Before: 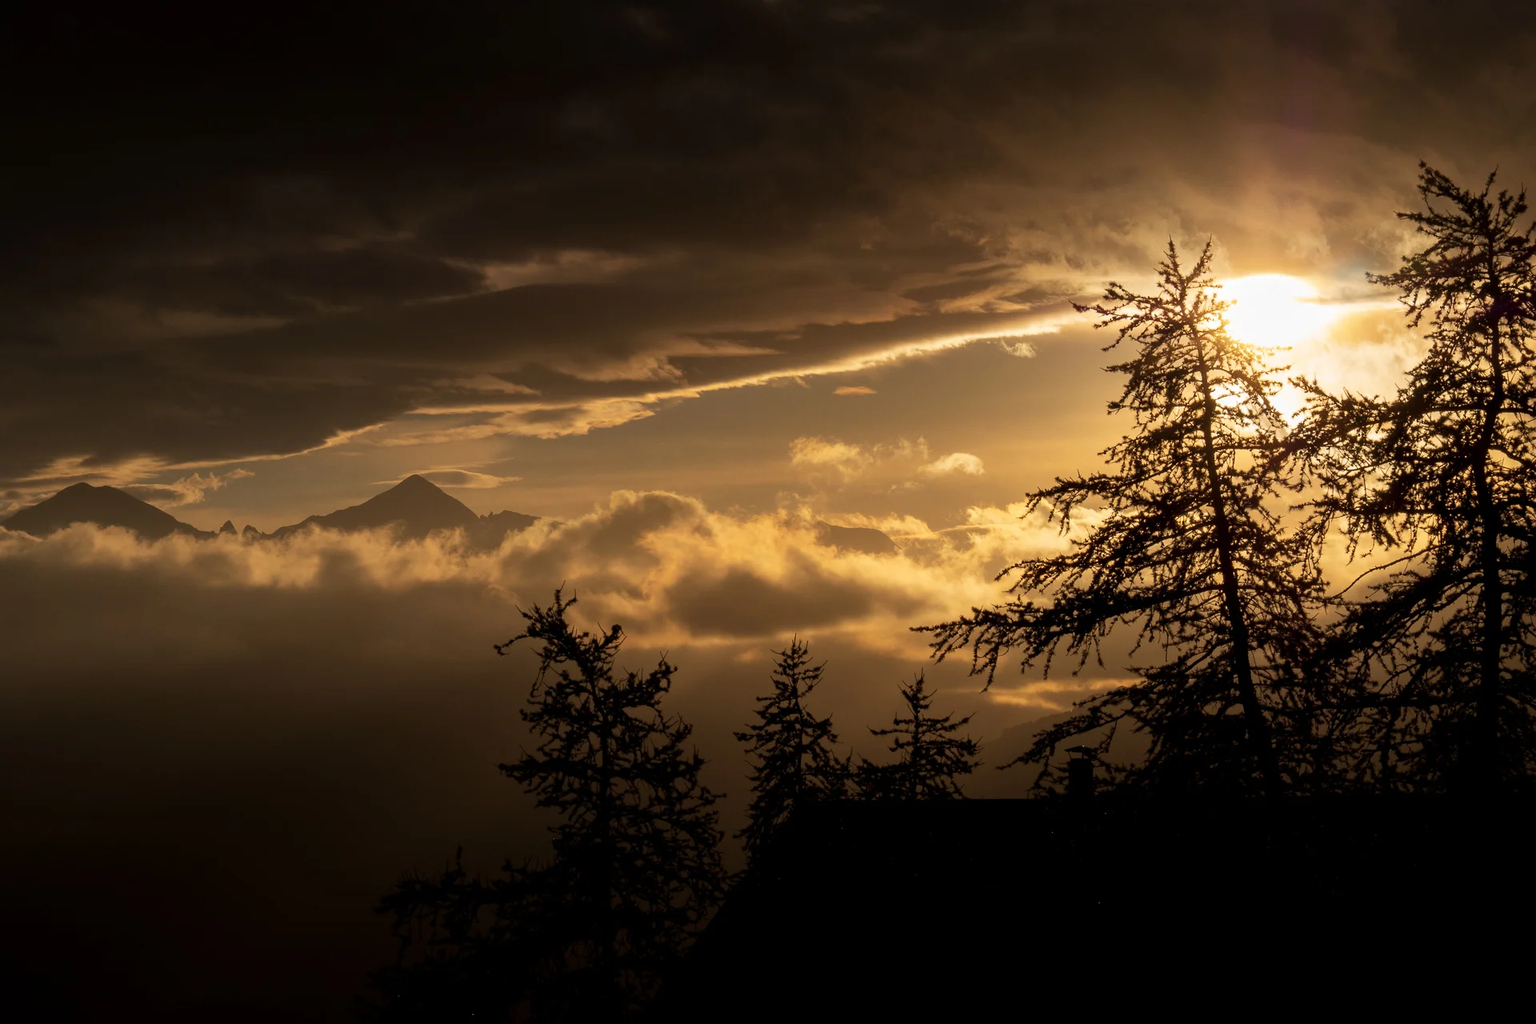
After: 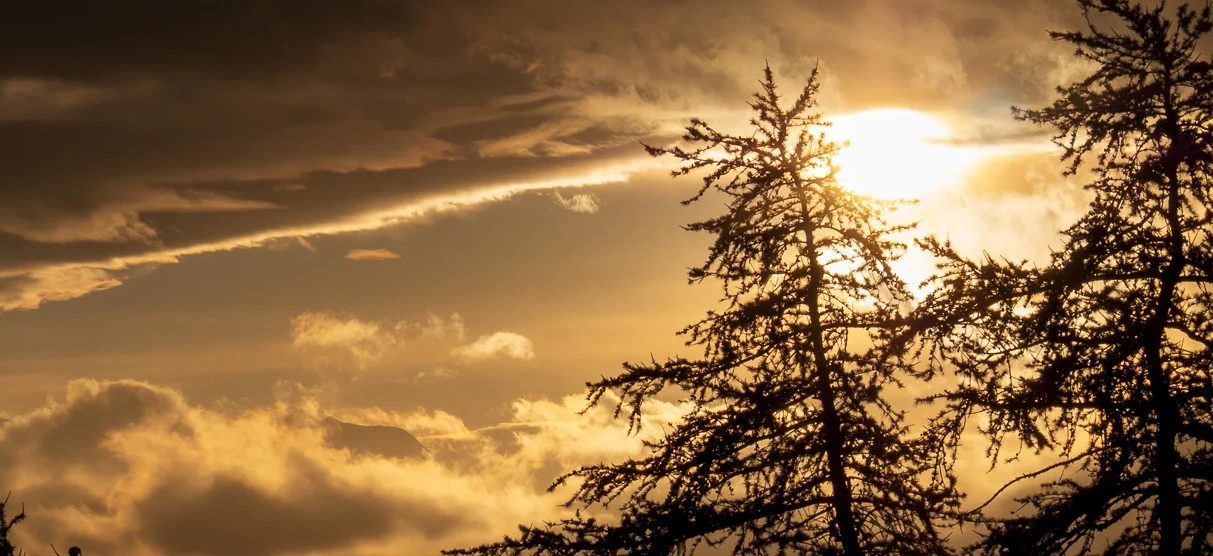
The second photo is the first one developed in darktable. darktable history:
crop: left 36.255%, top 18.294%, right 0.523%, bottom 38.212%
